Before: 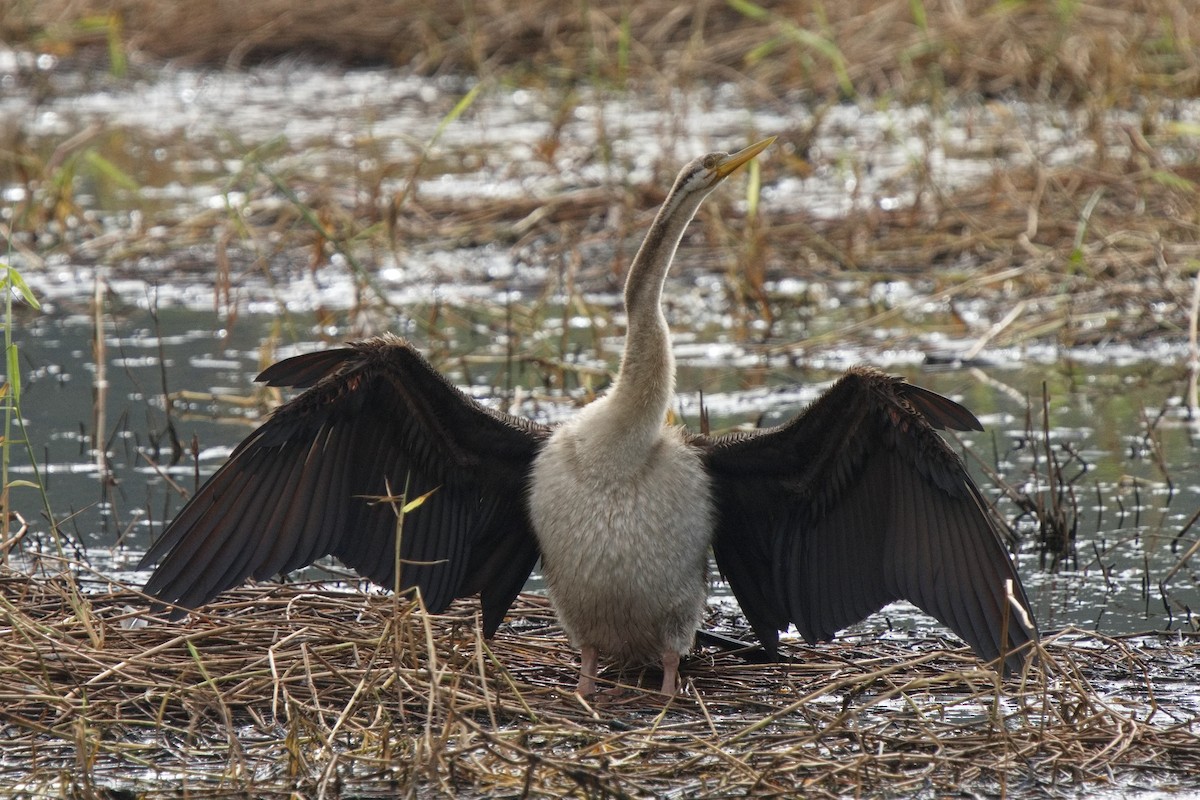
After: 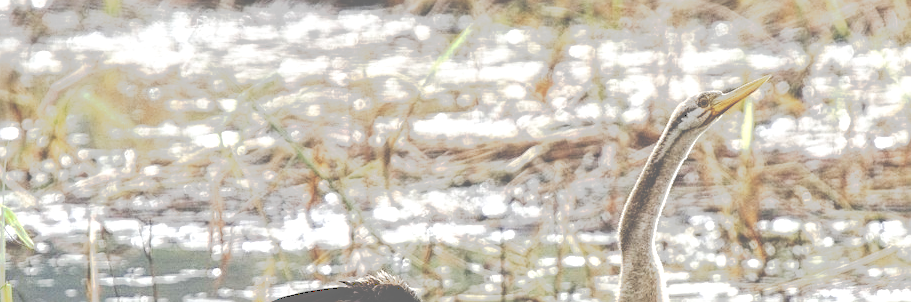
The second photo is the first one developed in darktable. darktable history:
base curve: curves: ch0 [(0, 0) (0.028, 0.03) (0.121, 0.232) (0.46, 0.748) (0.859, 0.968) (1, 1)], preserve colors none
local contrast: on, module defaults
sharpen: on, module defaults
crop: left 0.511%, top 7.628%, right 23.525%, bottom 54.533%
exposure: black level correction 0.001, exposure 0.499 EV, compensate highlight preservation false
tone curve: curves: ch0 [(0, 0) (0.003, 0.449) (0.011, 0.449) (0.025, 0.449) (0.044, 0.45) (0.069, 0.453) (0.1, 0.453) (0.136, 0.455) (0.177, 0.458) (0.224, 0.462) (0.277, 0.47) (0.335, 0.491) (0.399, 0.522) (0.468, 0.561) (0.543, 0.619) (0.623, 0.69) (0.709, 0.756) (0.801, 0.802) (0.898, 0.825) (1, 1)], preserve colors none
